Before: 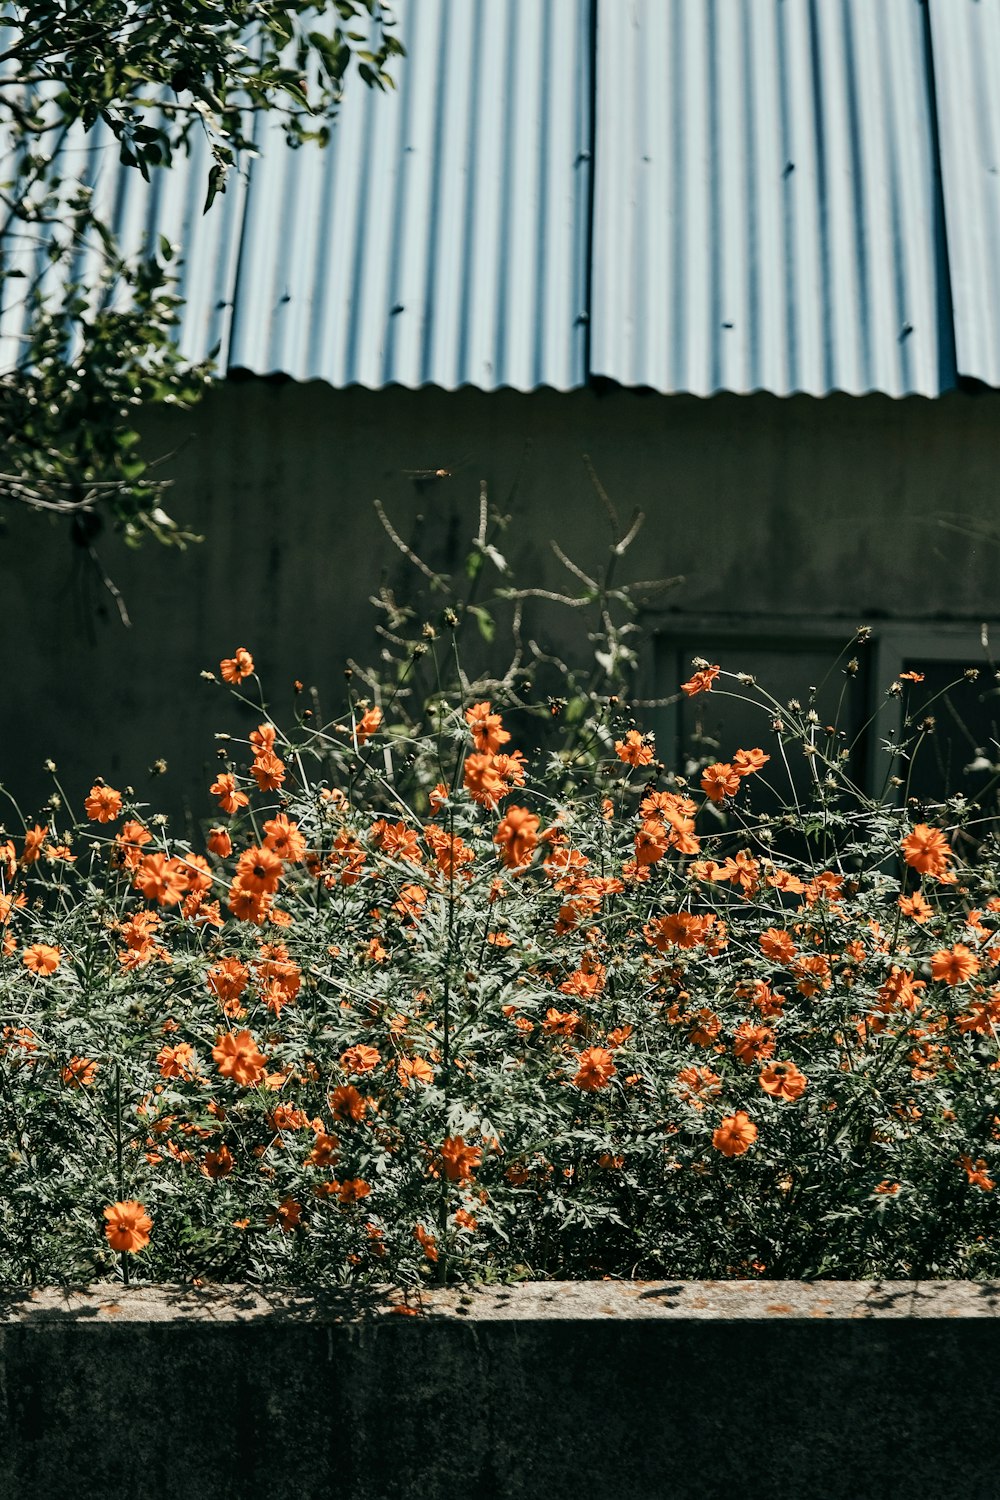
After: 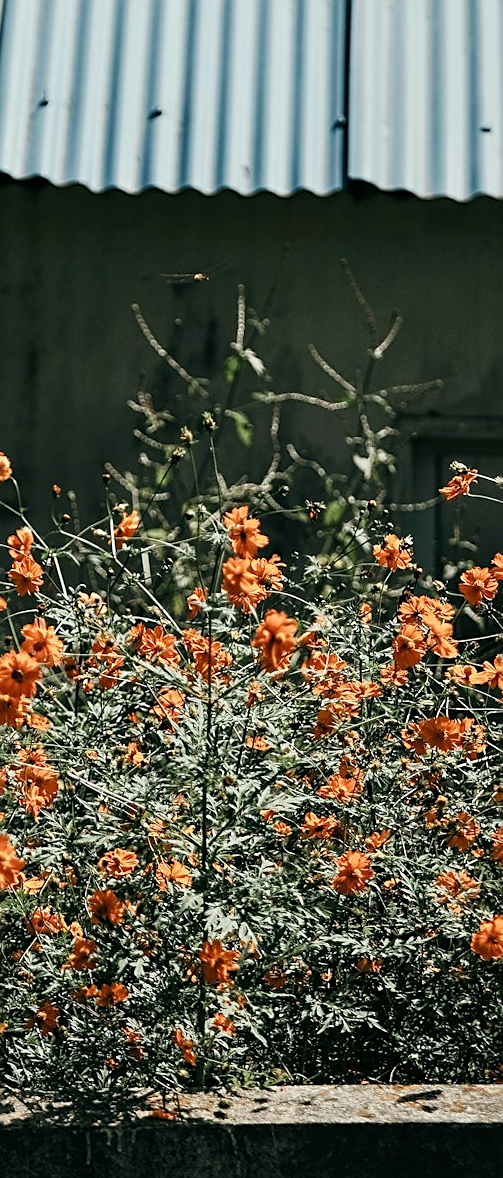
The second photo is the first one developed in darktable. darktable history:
sharpen: on, module defaults
crop and rotate: angle 0.017°, left 24.22%, top 13.058%, right 25.415%, bottom 8.372%
